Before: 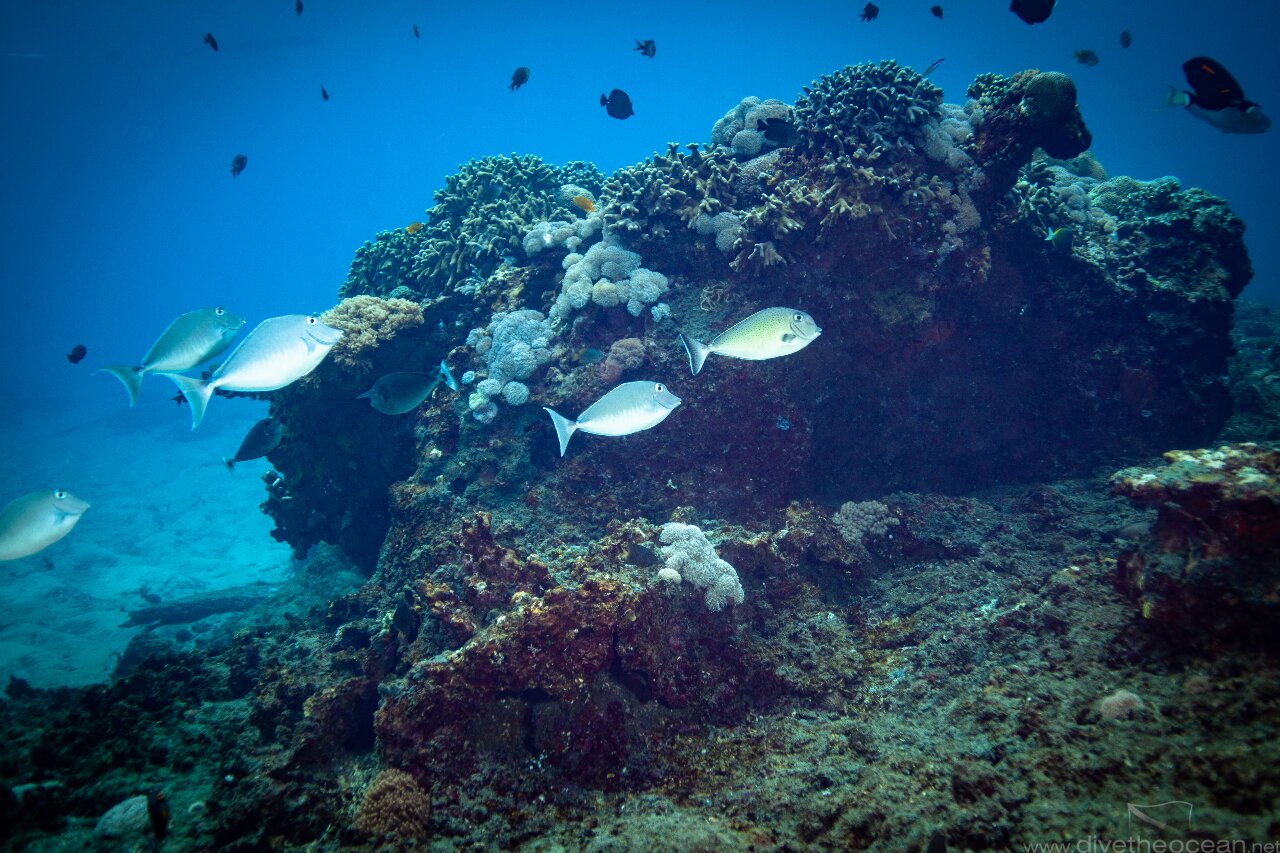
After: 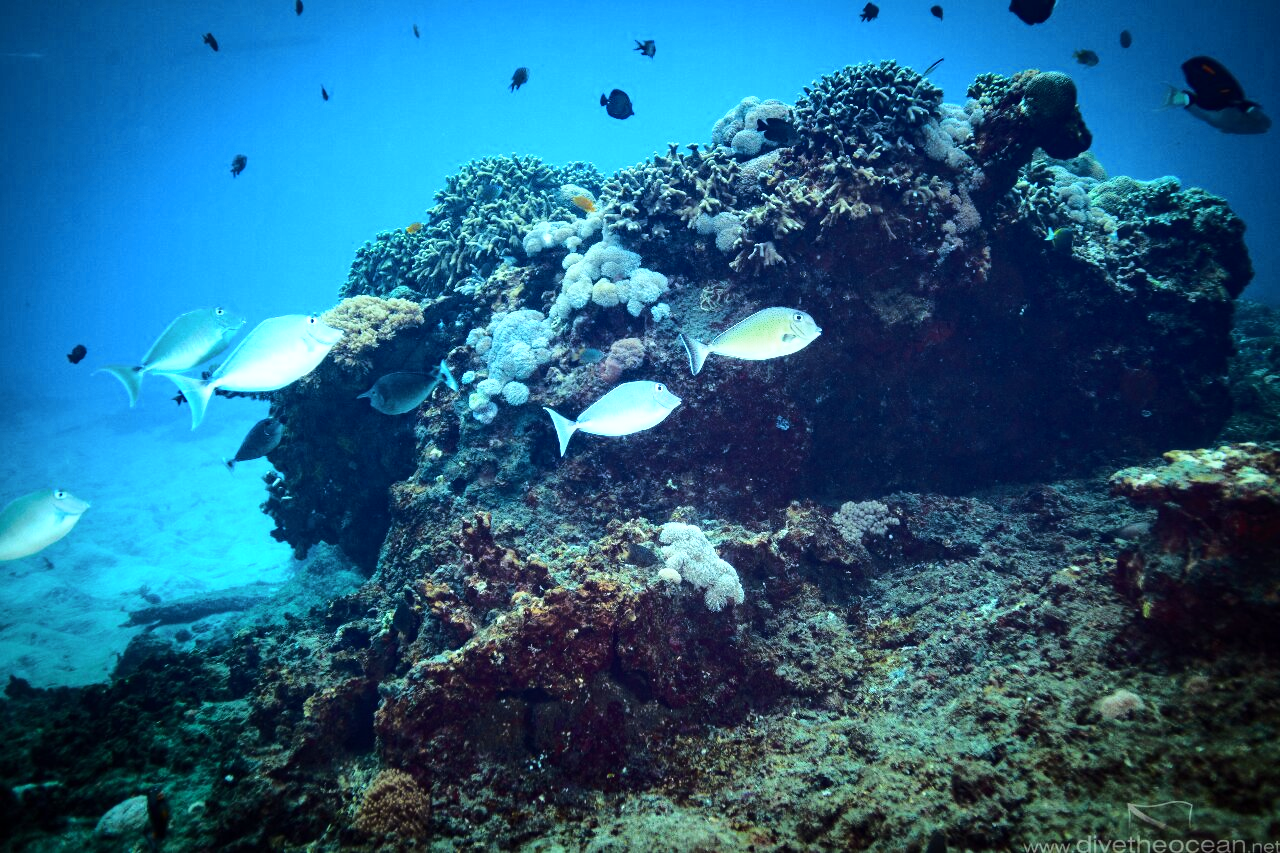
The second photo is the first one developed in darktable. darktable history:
base curve: curves: ch0 [(0, 0) (0.036, 0.037) (0.121, 0.228) (0.46, 0.76) (0.859, 0.983) (1, 1)]
color zones: curves: ch0 [(0.27, 0.396) (0.563, 0.504) (0.75, 0.5) (0.787, 0.307)]
